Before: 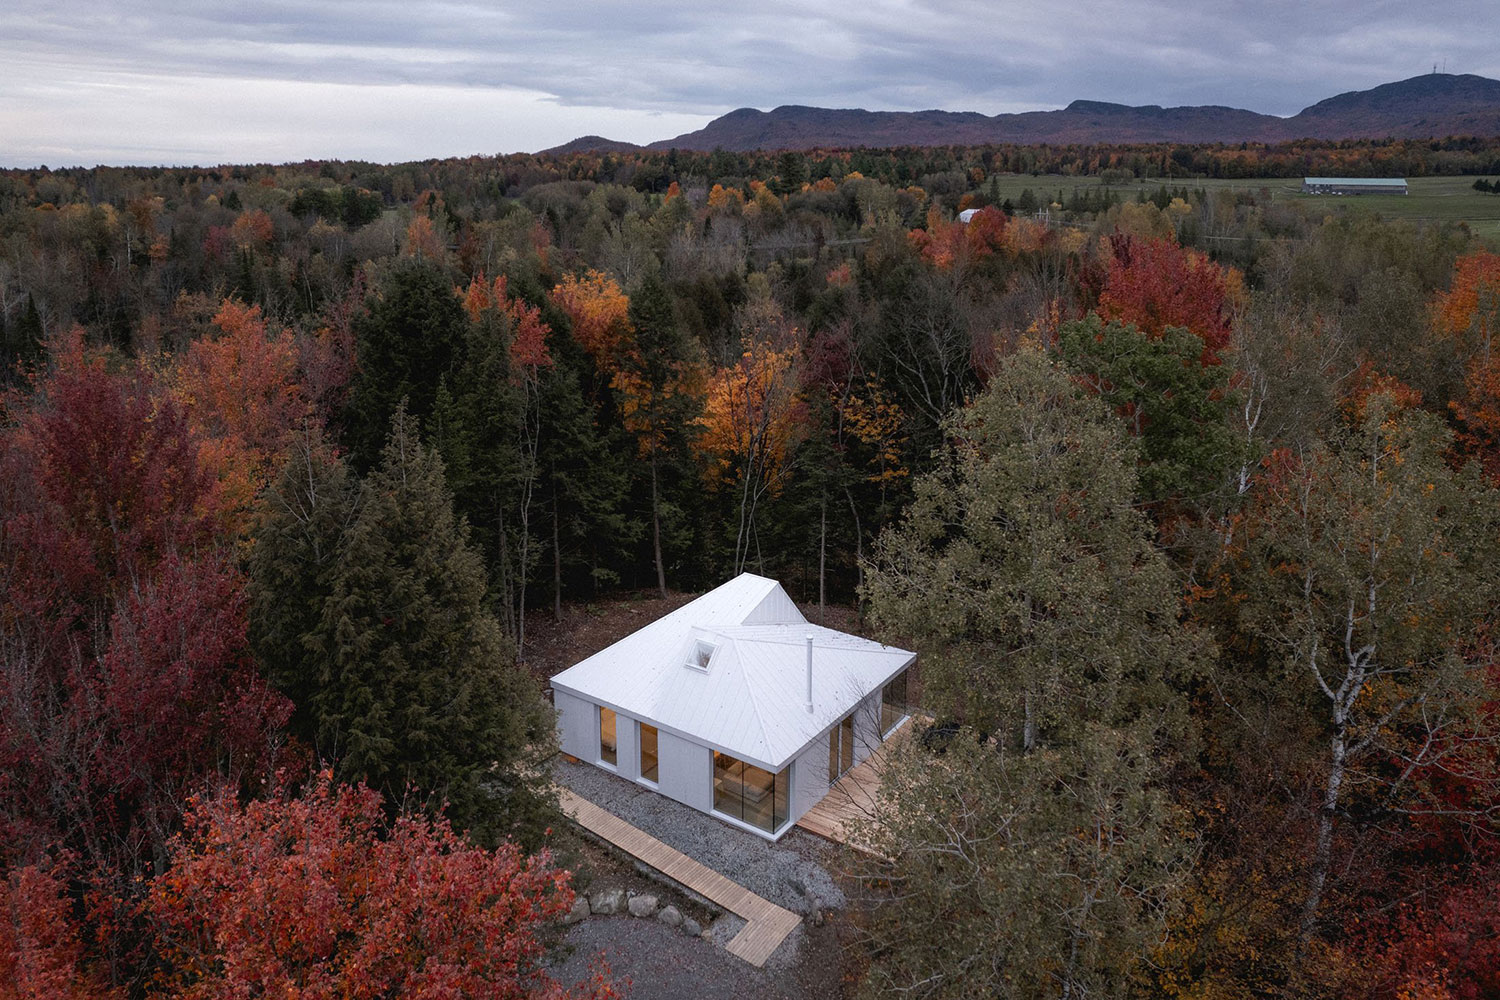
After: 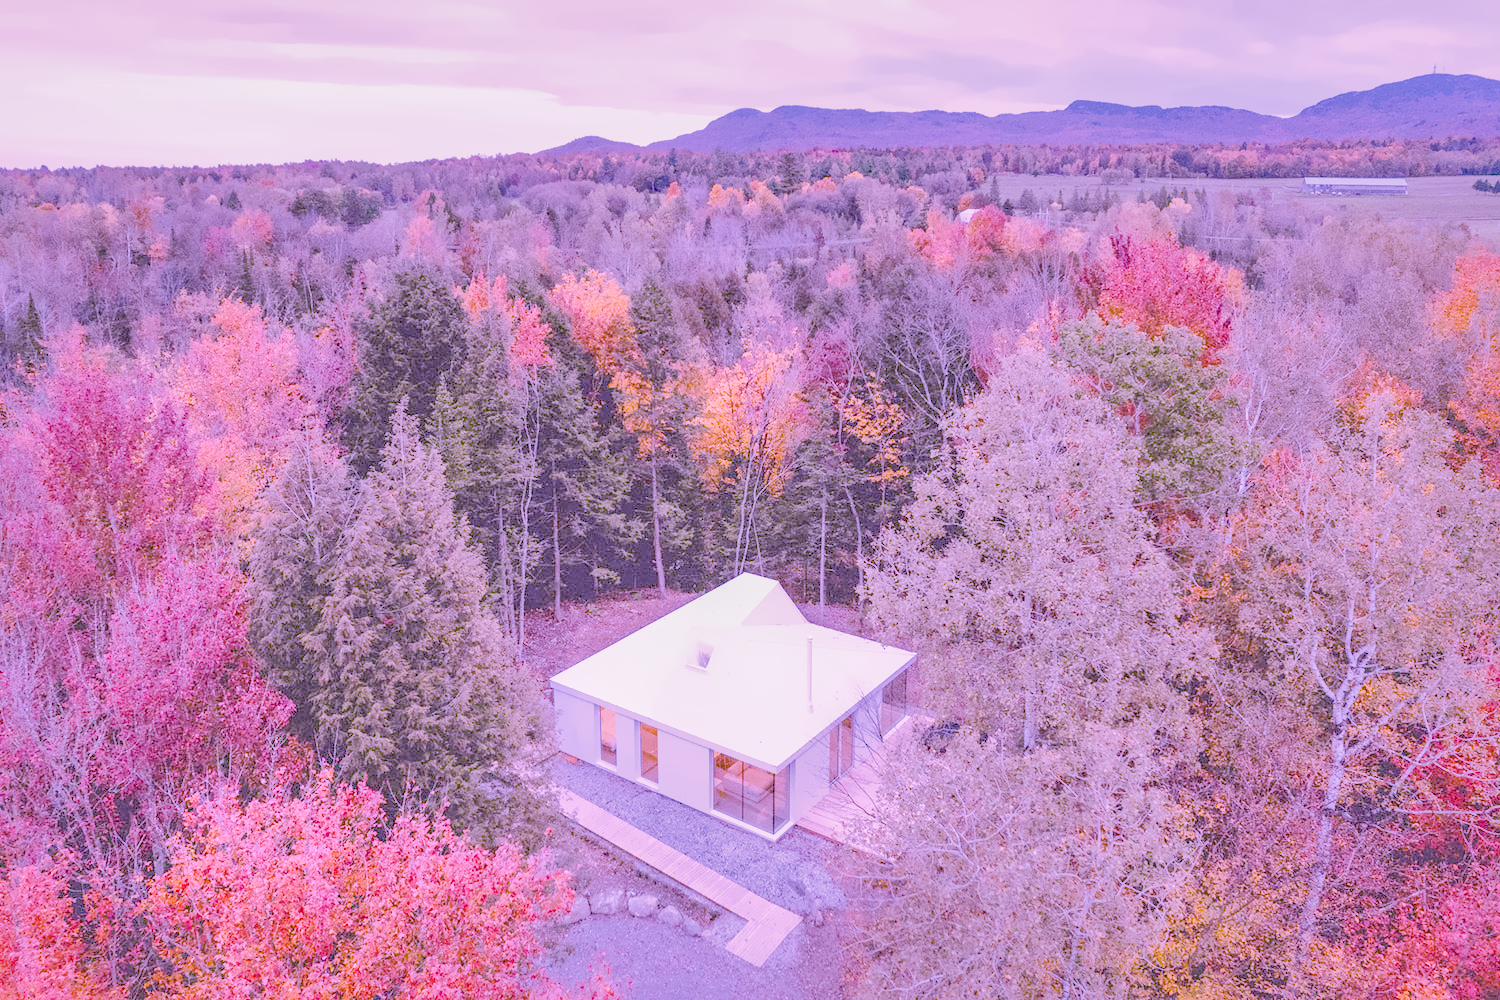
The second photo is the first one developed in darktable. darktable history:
raw chromatic aberrations: on, module defaults
color balance rgb: perceptual saturation grading › global saturation 25%, global vibrance 20%
highlight reconstruction: method reconstruct color, iterations 1, diameter of reconstruction 64 px
hot pixels: on, module defaults
lens correction: scale 1.01, crop 1, focal 85, aperture 2.8, distance 2.07, camera "Canon EOS RP", lens "Canon RF 85mm F2 MACRO IS STM"
tone equalizer "mask blending: all purposes": on, module defaults
exposure: black level correction 0.001, exposure 1.129 EV, compensate exposure bias true, compensate highlight preservation false
denoise (profiled): patch size 2, preserve shadows 1.05, bias correction -0.266, scattering 0.232, a [-1, 0, 0], b [0, 0, 0], compensate highlight preservation false
raw denoise: x [[0, 0.25, 0.5, 0.75, 1] ×4]
haze removal: compatibility mode true, adaptive false
white balance: red 1.486, blue 2.207
filmic rgb: black relative exposure -16 EV, white relative exposure 4.97 EV, hardness 6.25
shadows and highlights: on, module defaults
local contrast: highlights 25%, detail 130%
